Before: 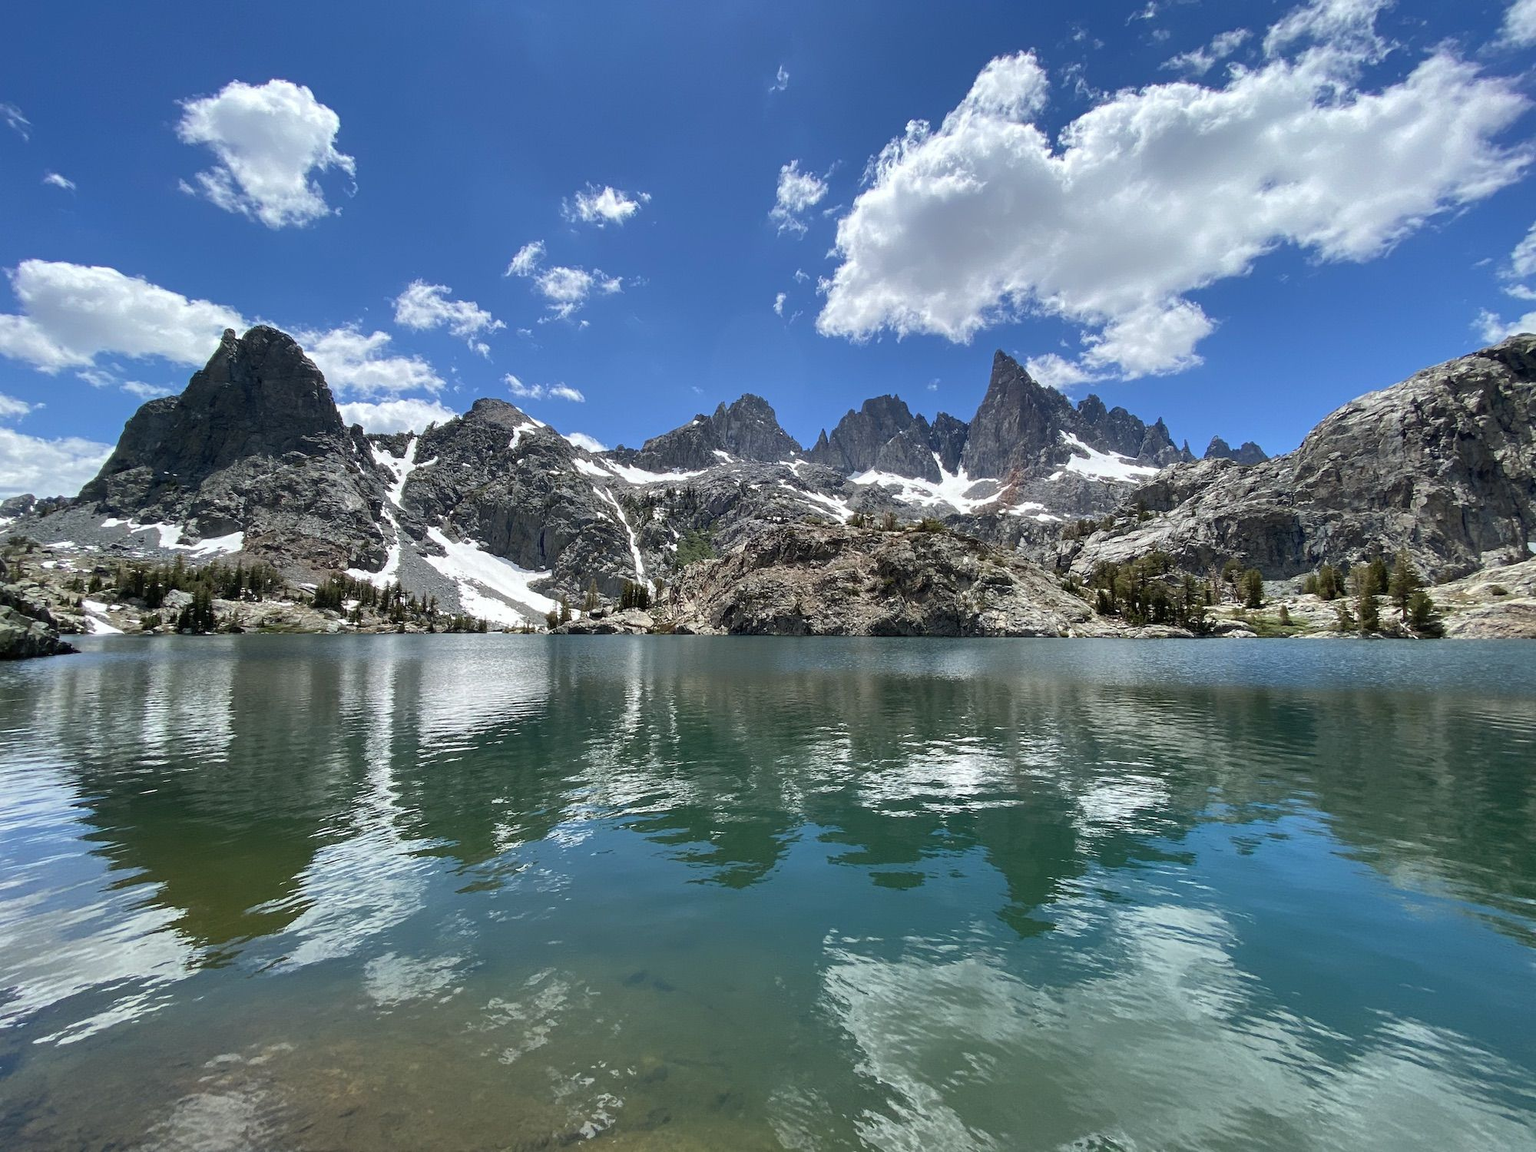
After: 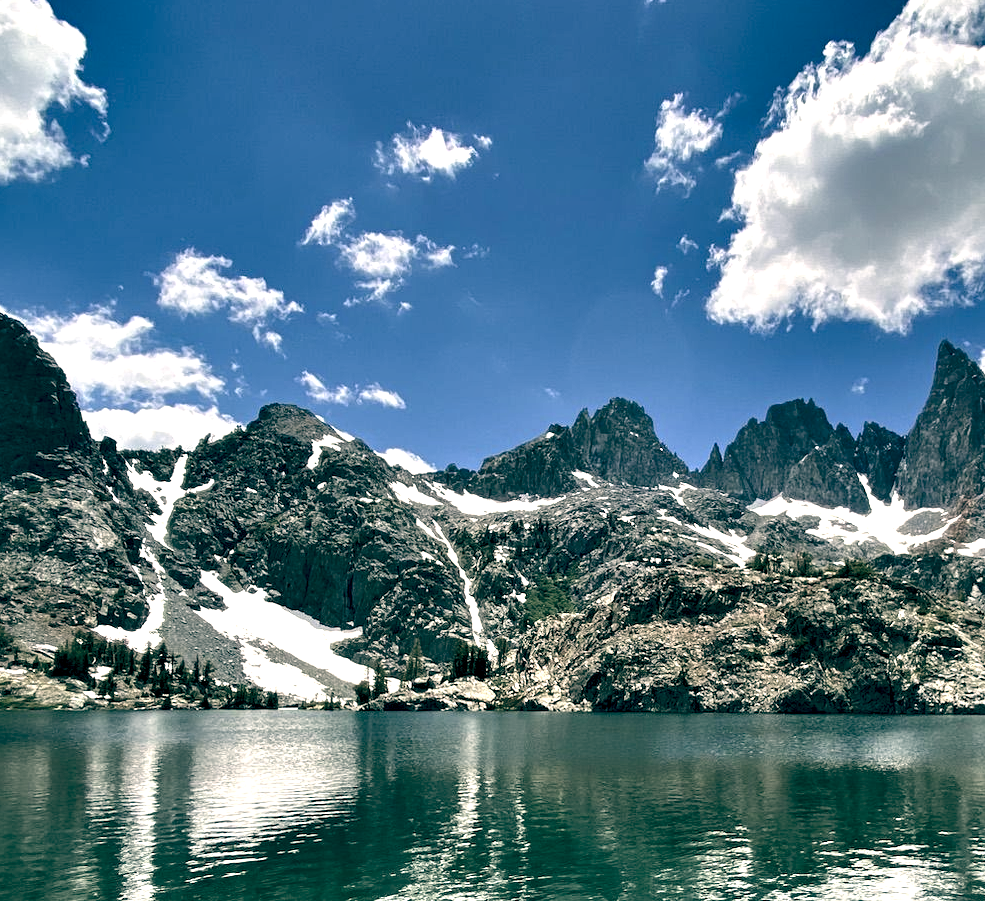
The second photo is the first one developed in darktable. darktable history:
crop: left 17.835%, top 7.675%, right 32.881%, bottom 32.213%
contrast equalizer: octaves 7, y [[0.609, 0.611, 0.615, 0.613, 0.607, 0.603], [0.504, 0.498, 0.496, 0.499, 0.506, 0.516], [0 ×6], [0 ×6], [0 ×6]]
color balance: lift [1.005, 0.99, 1.007, 1.01], gamma [1, 0.979, 1.011, 1.021], gain [0.923, 1.098, 1.025, 0.902], input saturation 90.45%, contrast 7.73%, output saturation 105.91%
